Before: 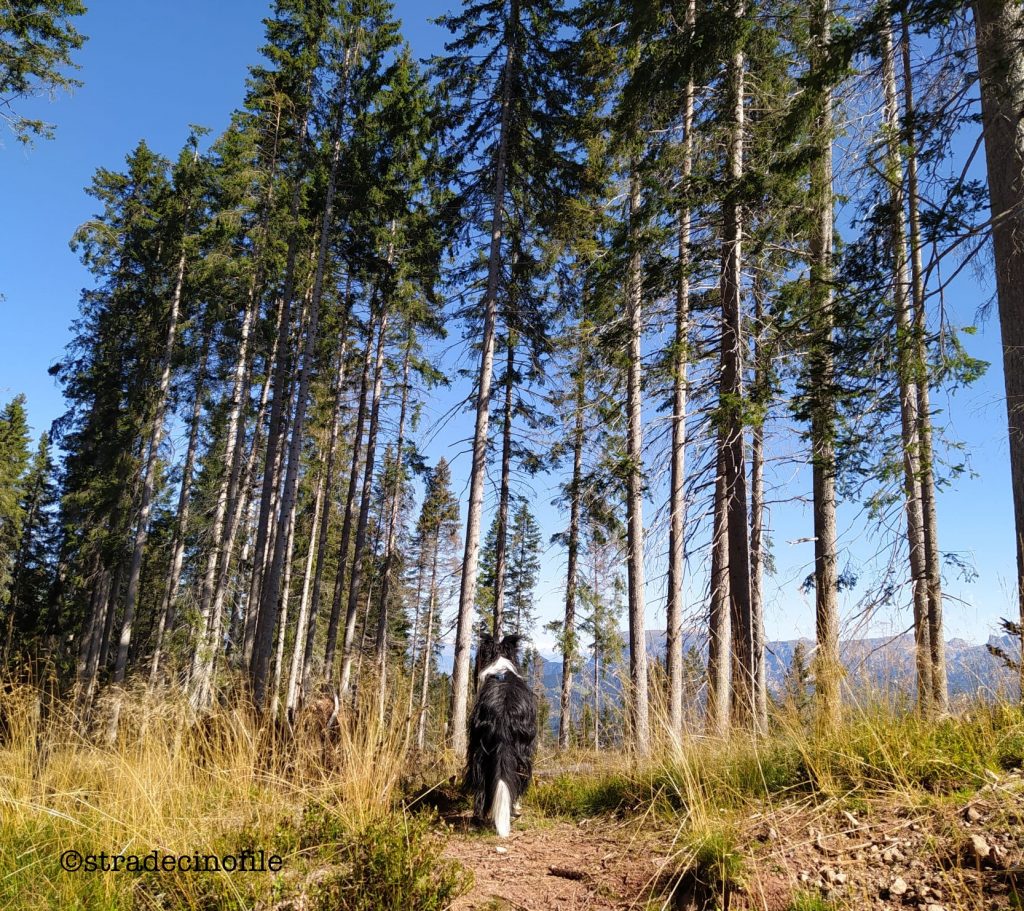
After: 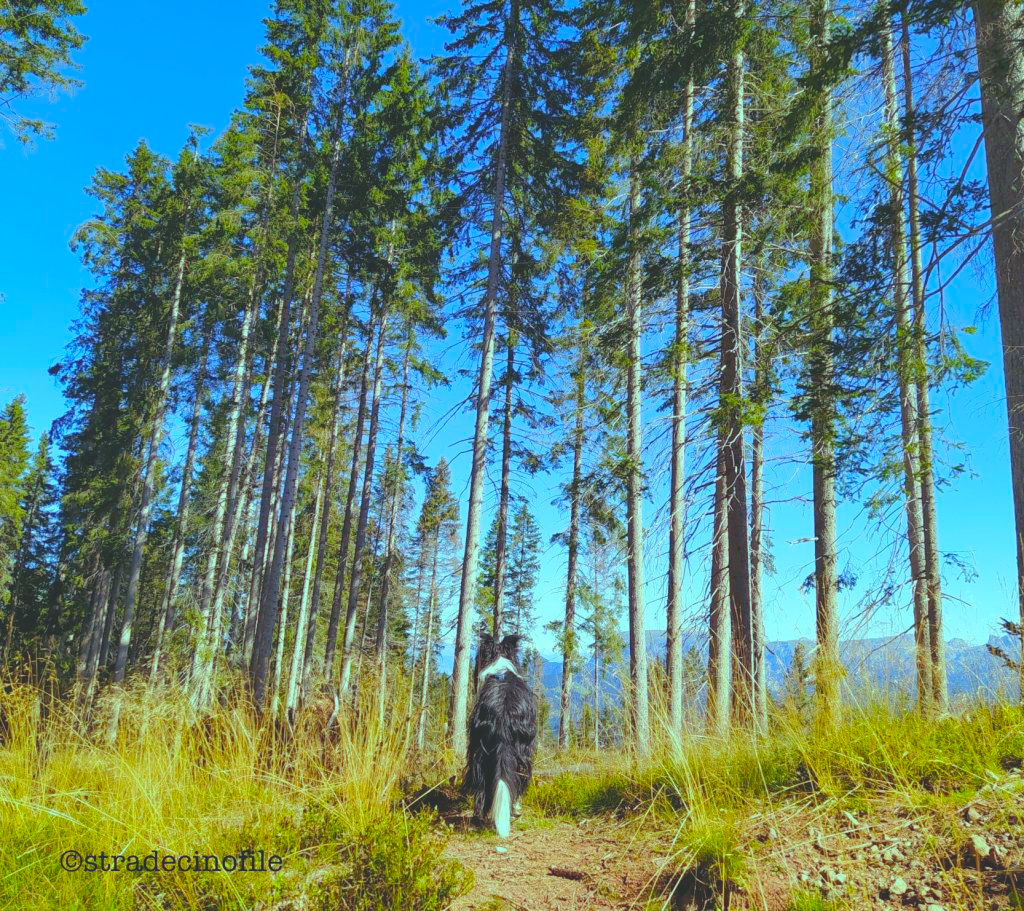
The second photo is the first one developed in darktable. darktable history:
color balance rgb: perceptual saturation grading › global saturation 25%, perceptual brilliance grading › mid-tones 10%, perceptual brilliance grading › shadows 15%, global vibrance 20%
tone curve: curves: ch0 [(0, 0.172) (1, 0.91)], color space Lab, independent channels, preserve colors none
color balance: mode lift, gamma, gain (sRGB), lift [0.997, 0.979, 1.021, 1.011], gamma [1, 1.084, 0.916, 0.998], gain [1, 0.87, 1.13, 1.101], contrast 4.55%, contrast fulcrum 38.24%, output saturation 104.09%
